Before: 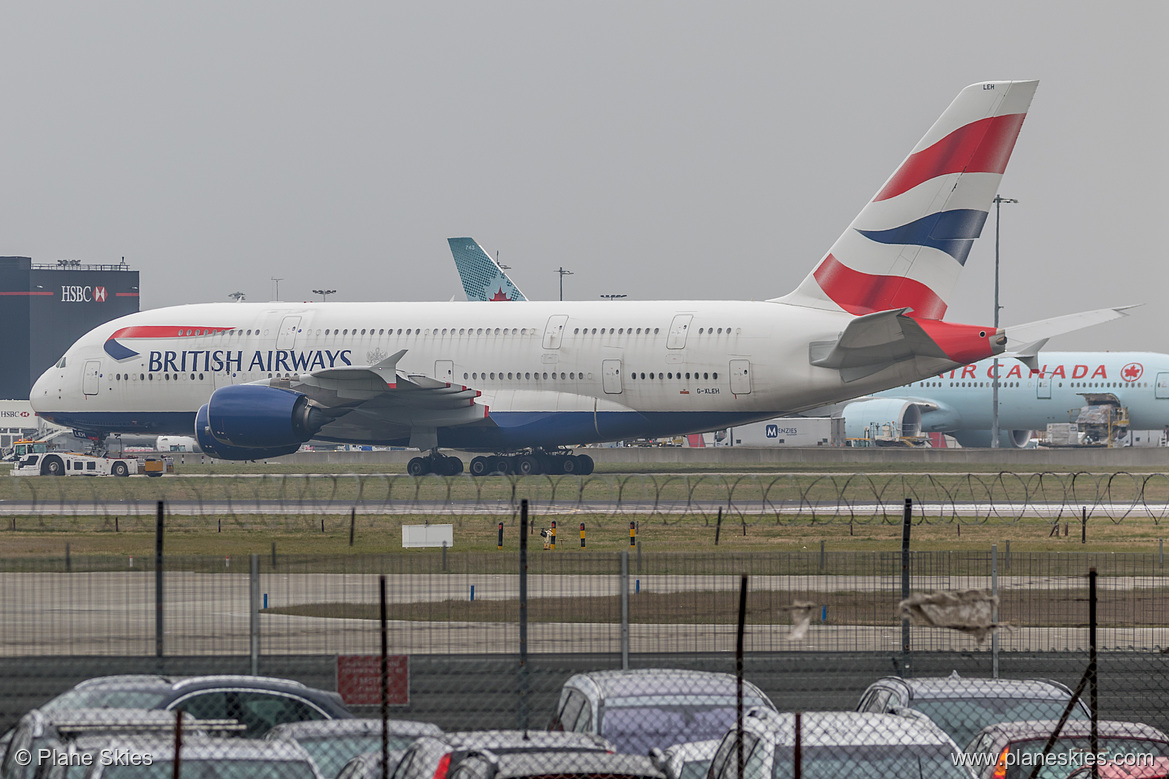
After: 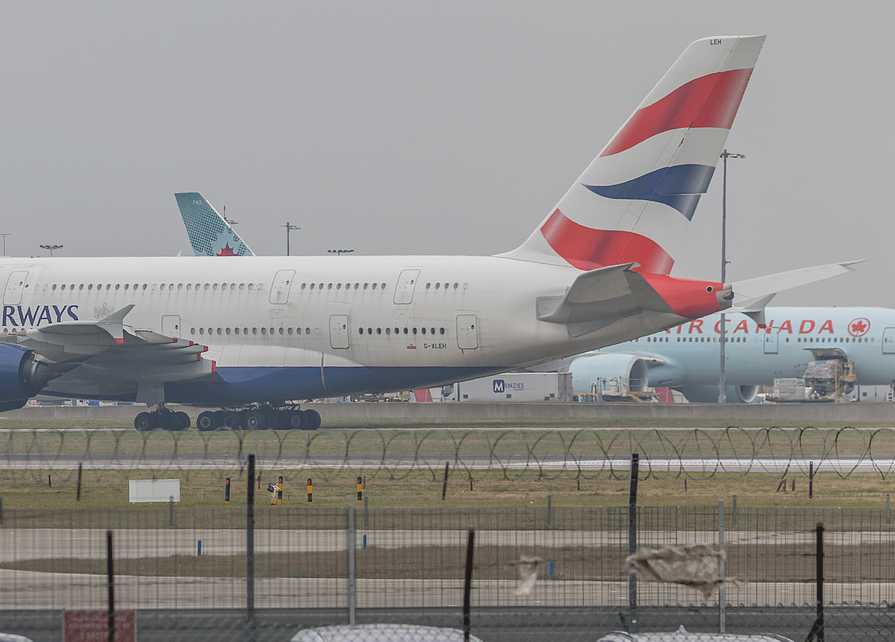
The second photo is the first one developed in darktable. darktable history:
crop: left 23.404%, top 5.837%, bottom 11.712%
contrast brightness saturation: contrast -0.143, brightness 0.05, saturation -0.122
